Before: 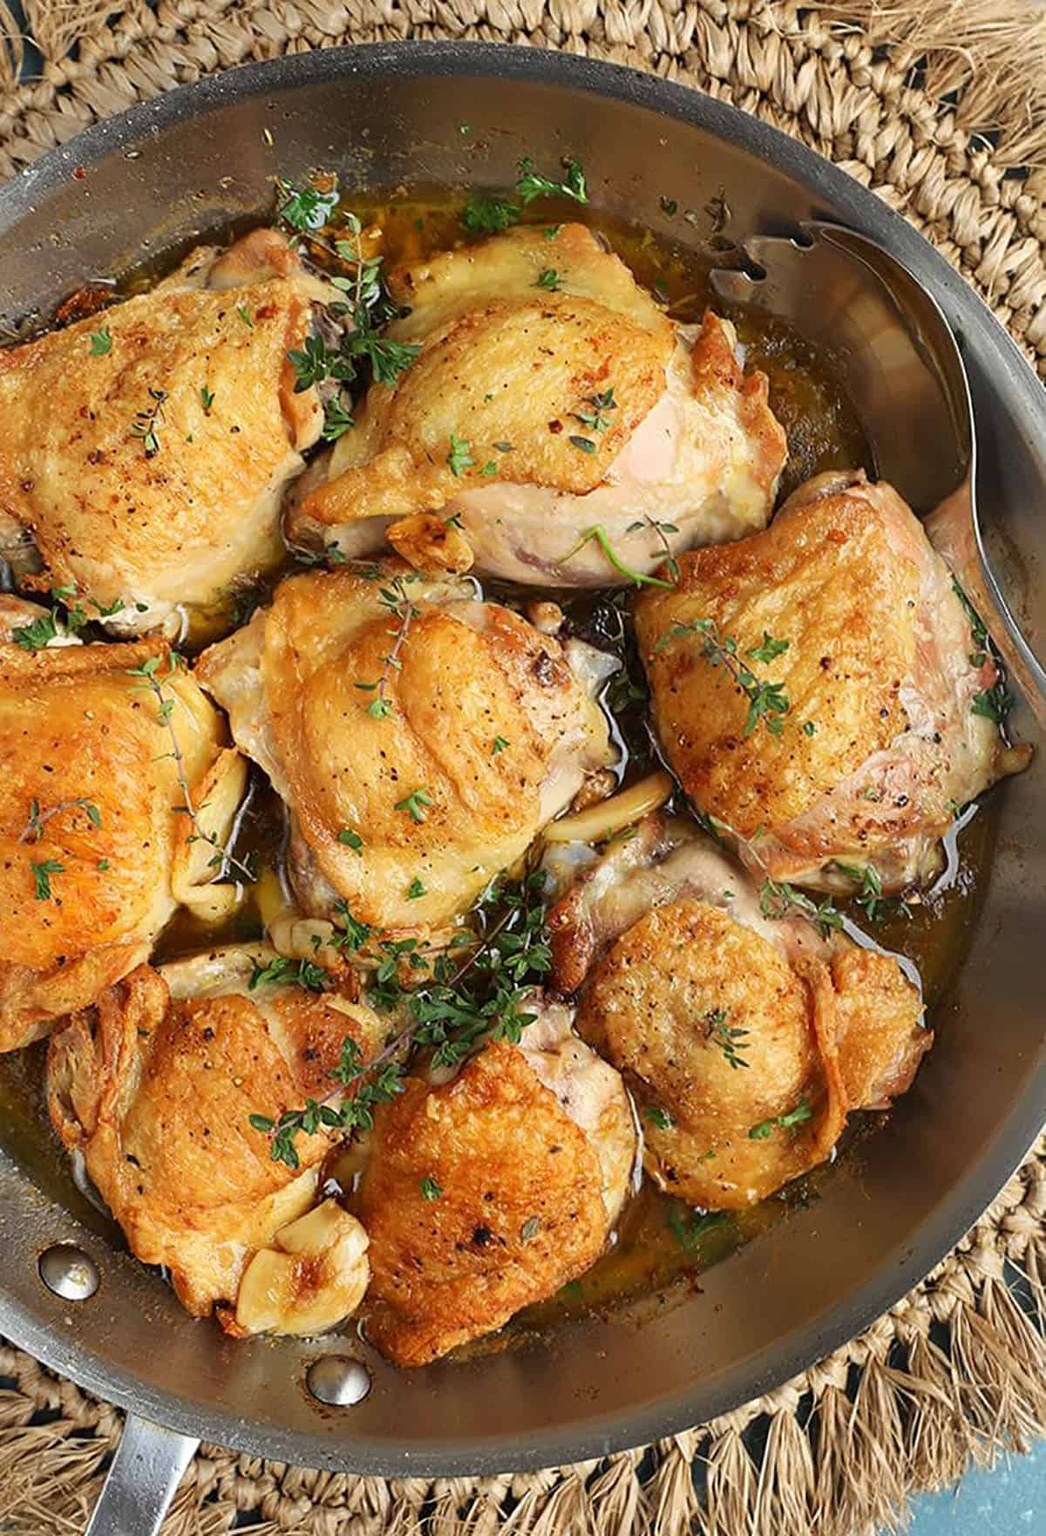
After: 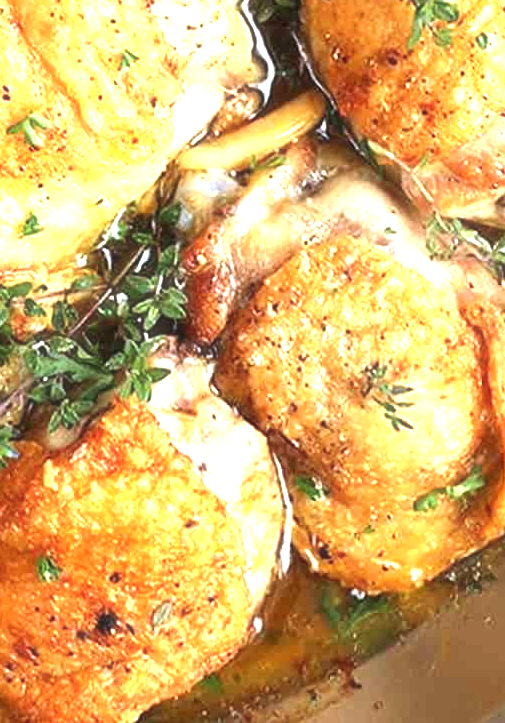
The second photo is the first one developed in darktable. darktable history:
crop: left 37.221%, top 45.169%, right 20.63%, bottom 13.777%
rotate and perspective: crop left 0, crop top 0
exposure: black level correction 0, exposure 1.388 EV, compensate exposure bias true, compensate highlight preservation false
haze removal: strength -0.09, adaptive false
white balance: red 0.974, blue 1.044
